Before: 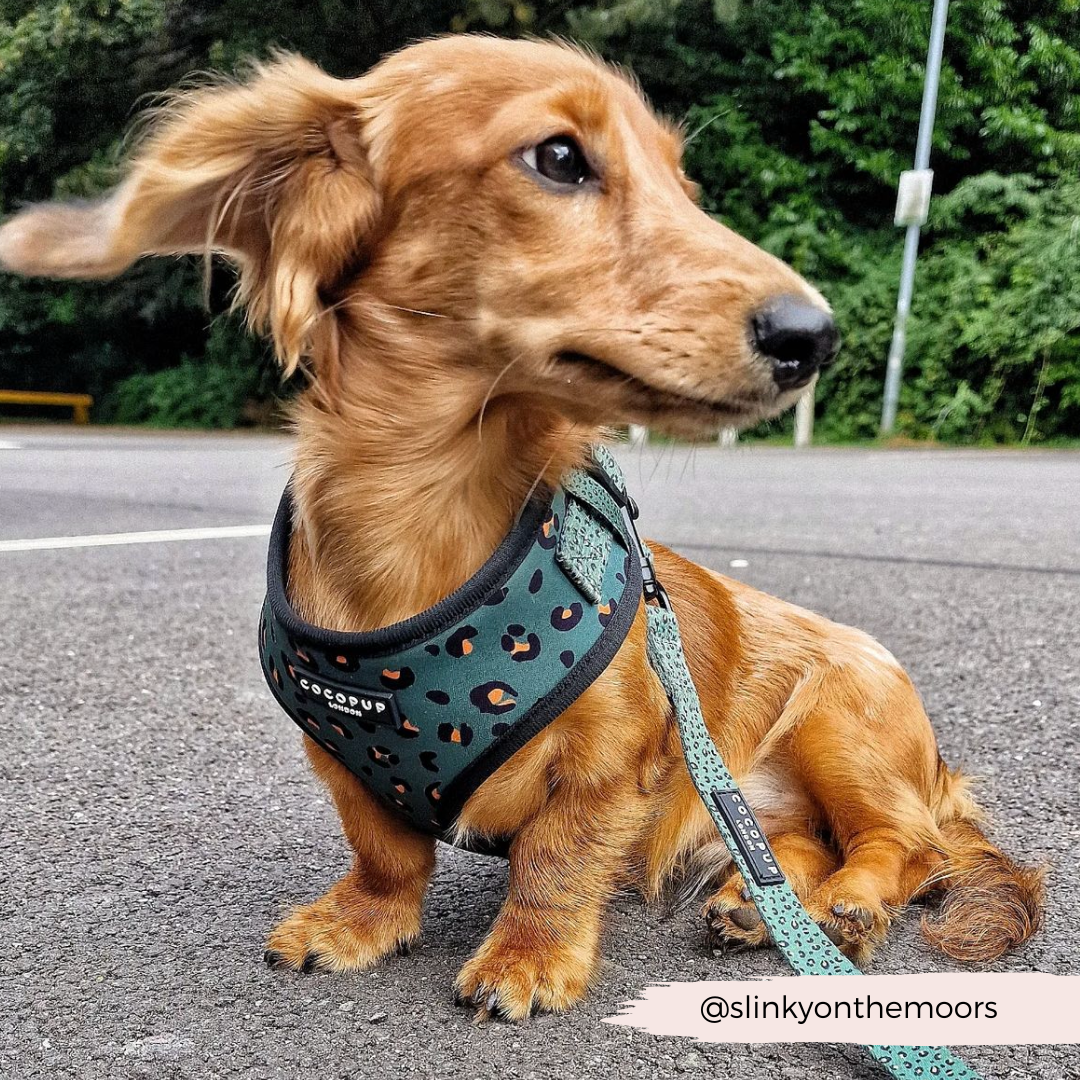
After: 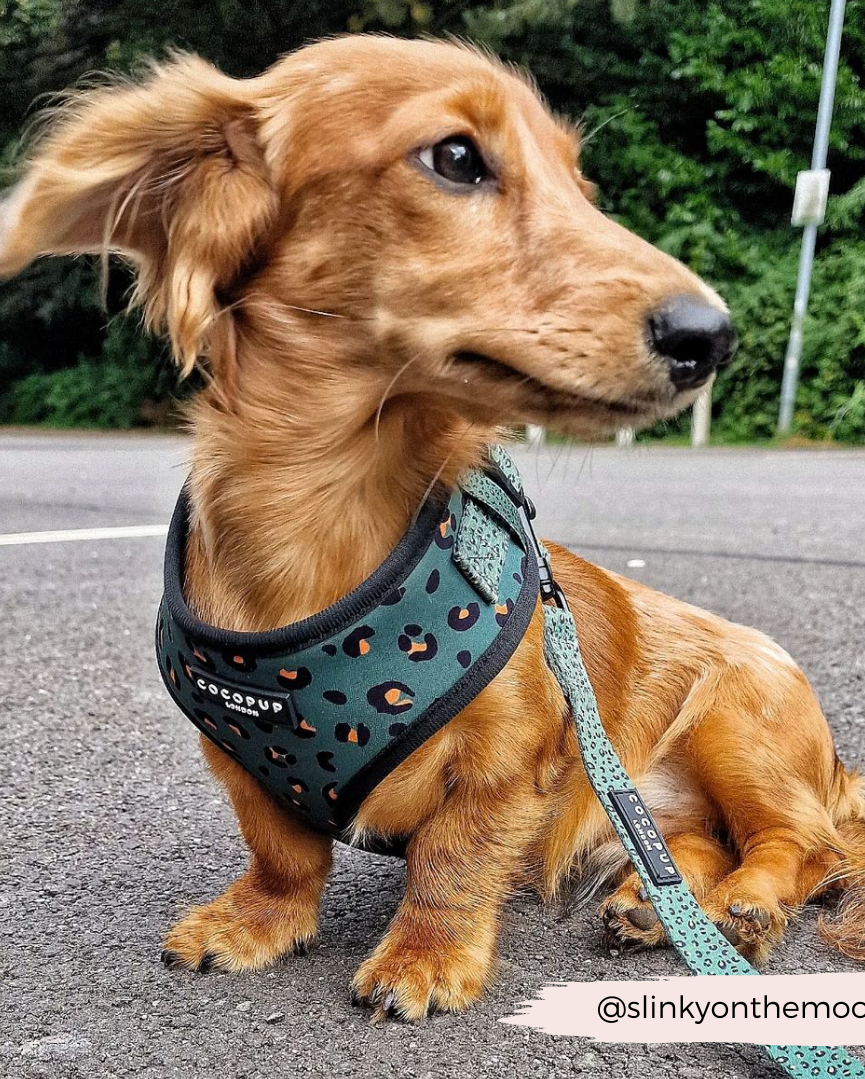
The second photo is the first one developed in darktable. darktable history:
crop and rotate: left 9.551%, right 10.3%
